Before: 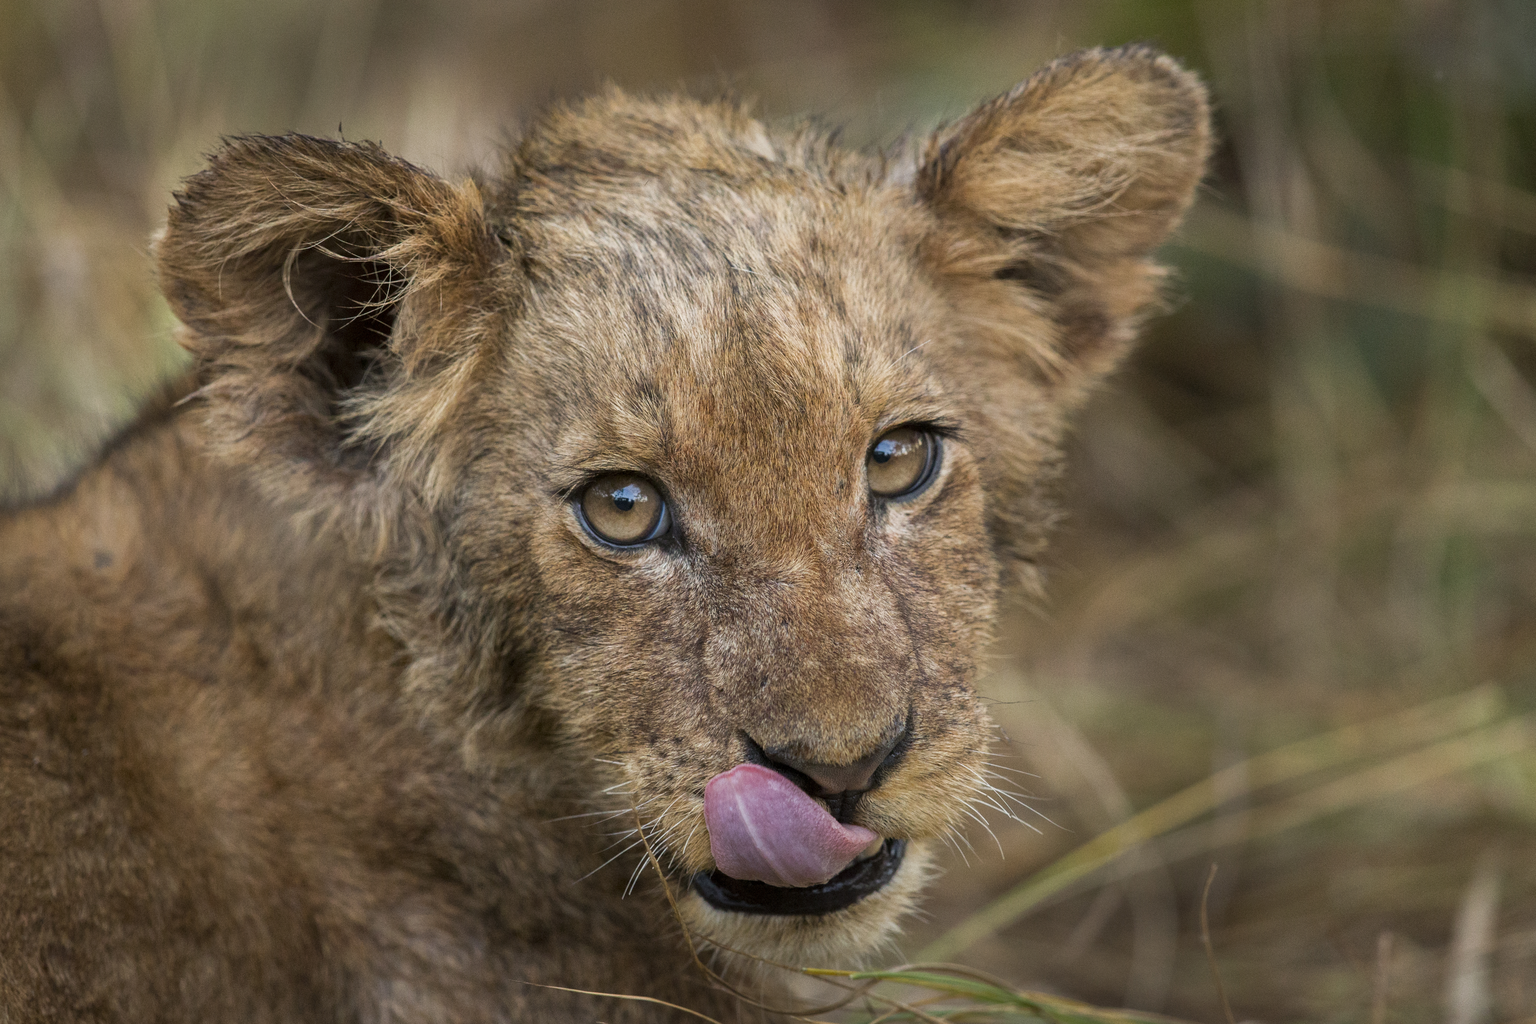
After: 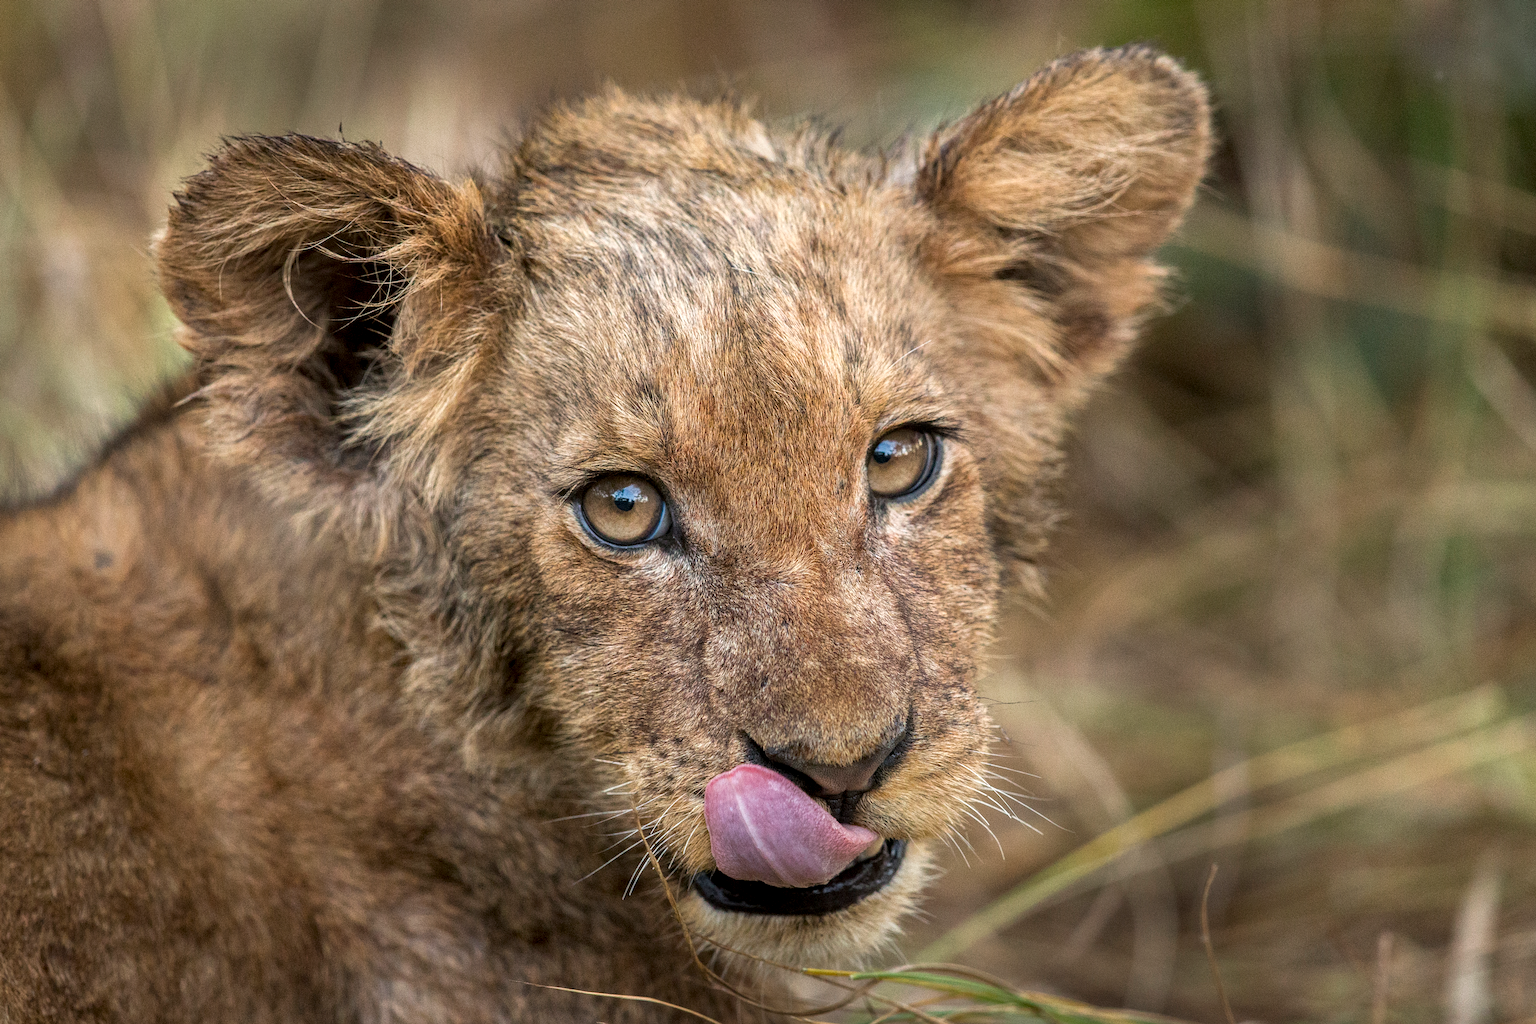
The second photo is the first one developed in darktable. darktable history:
local contrast: on, module defaults
sharpen: amount 0.2
exposure: exposure 0.3 EV, compensate highlight preservation false
